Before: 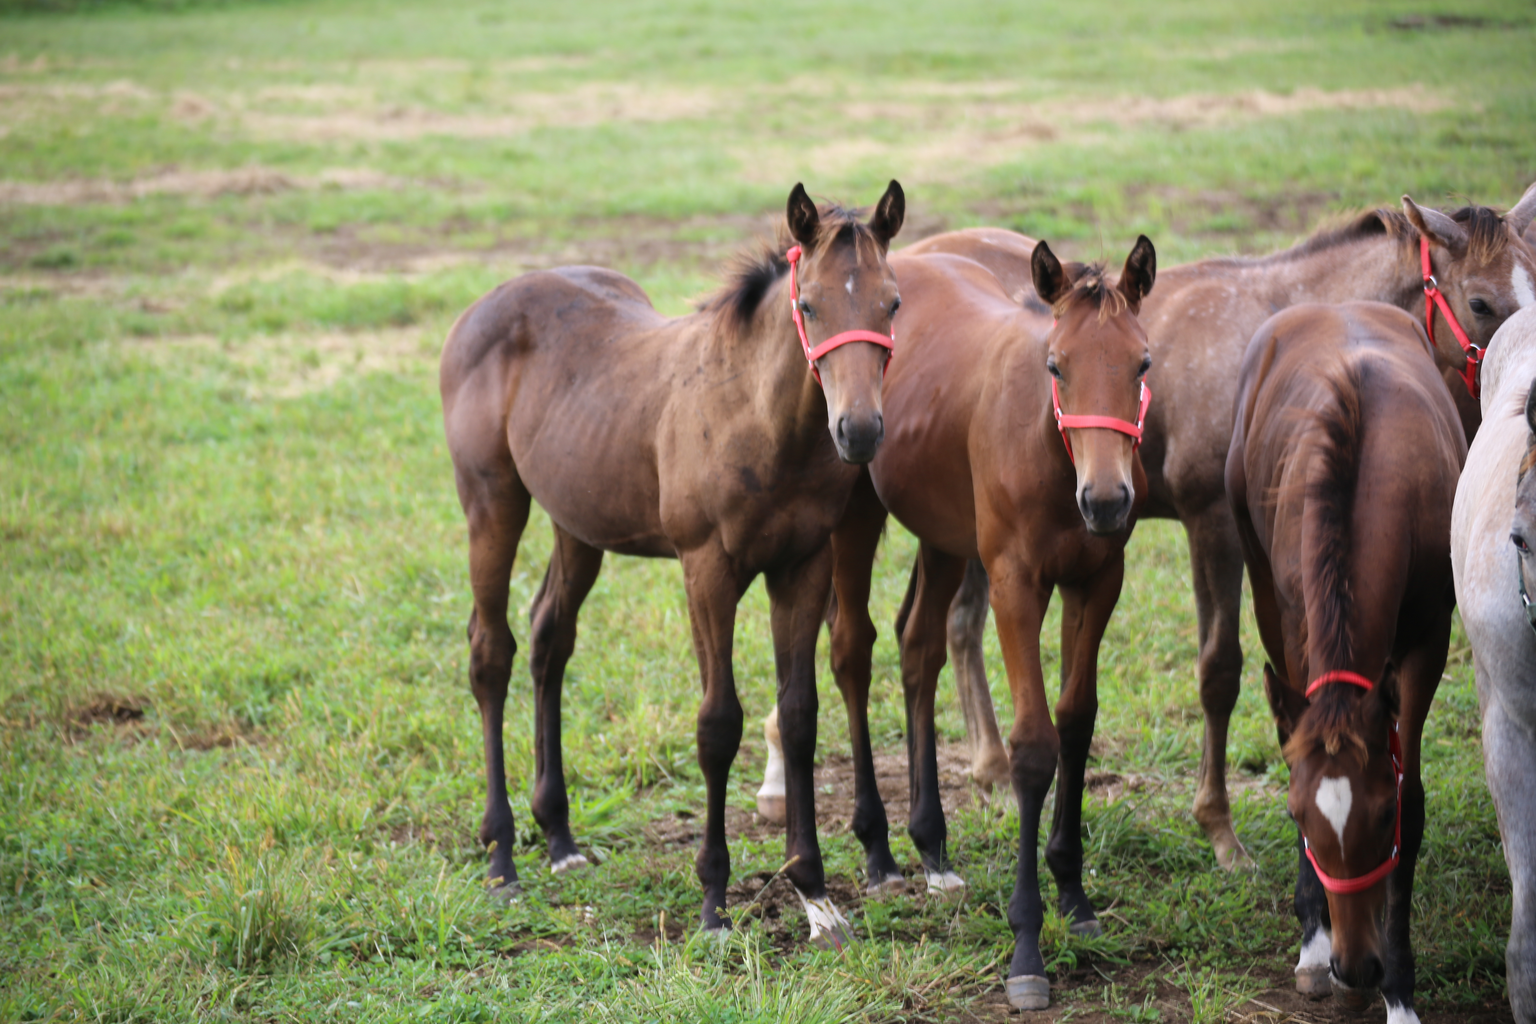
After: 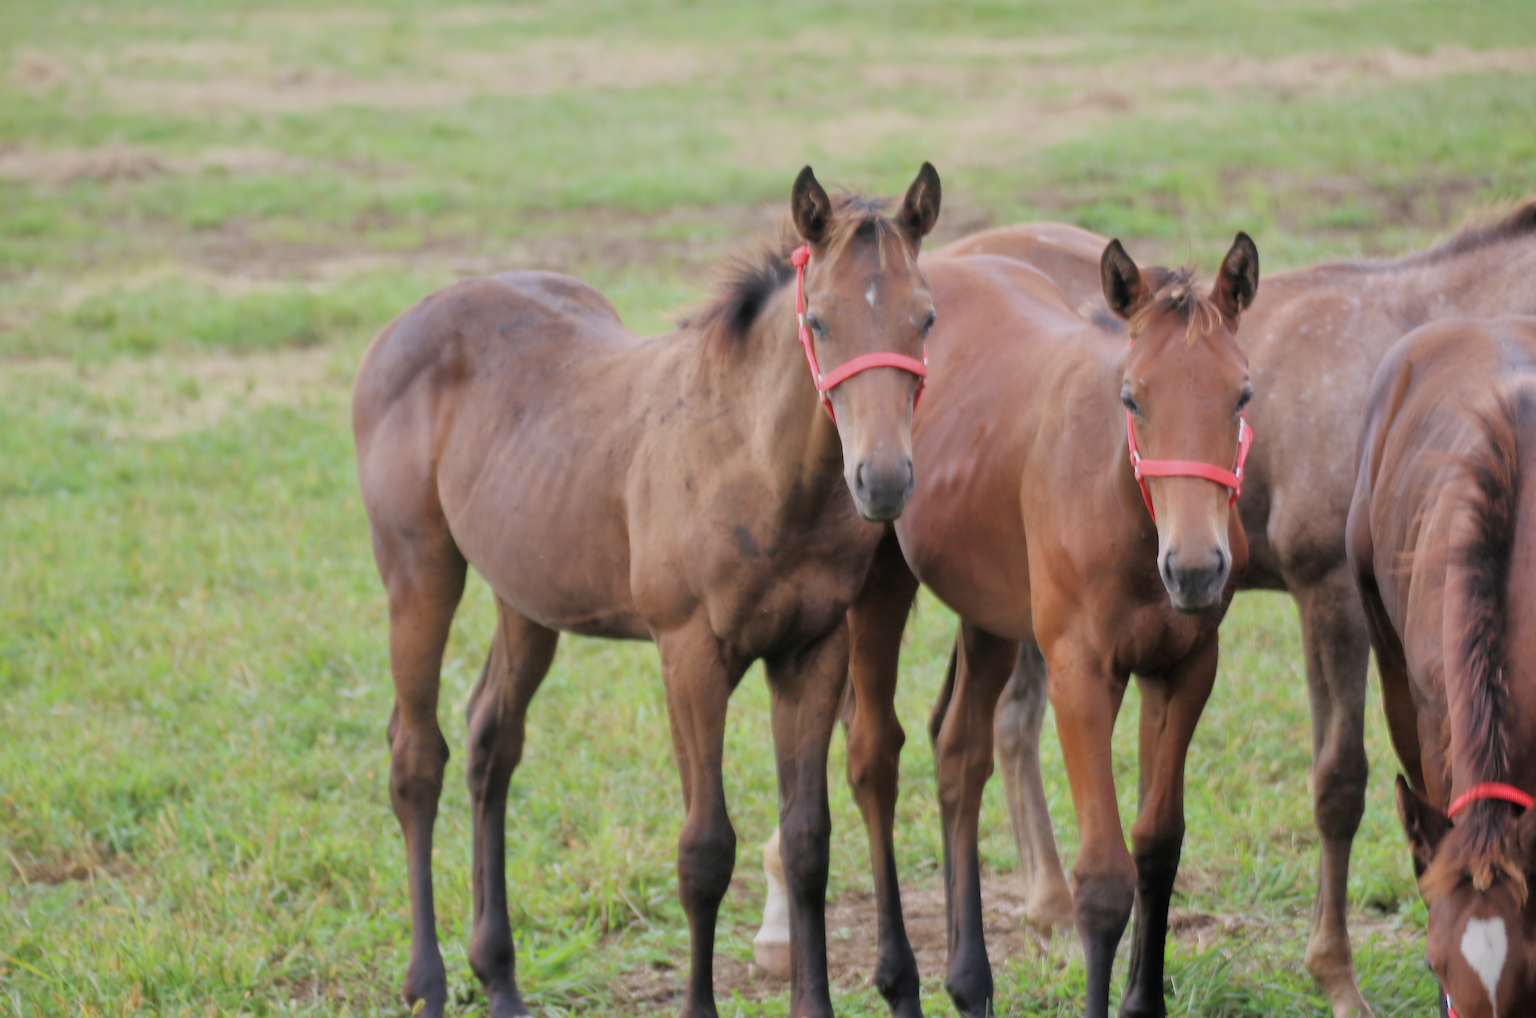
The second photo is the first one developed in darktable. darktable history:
tone equalizer: -7 EV 0.158 EV, -6 EV 0.584 EV, -5 EV 1.12 EV, -4 EV 1.3 EV, -3 EV 1.18 EV, -2 EV 0.6 EV, -1 EV 0.167 EV
crop and rotate: left 10.551%, top 5.098%, right 10.455%, bottom 16.334%
filmic rgb: middle gray luminance 18.43%, black relative exposure -10.49 EV, white relative exposure 3.42 EV, target black luminance 0%, hardness 6, latitude 98.74%, contrast 0.836, shadows ↔ highlights balance 0.616%, contrast in shadows safe
